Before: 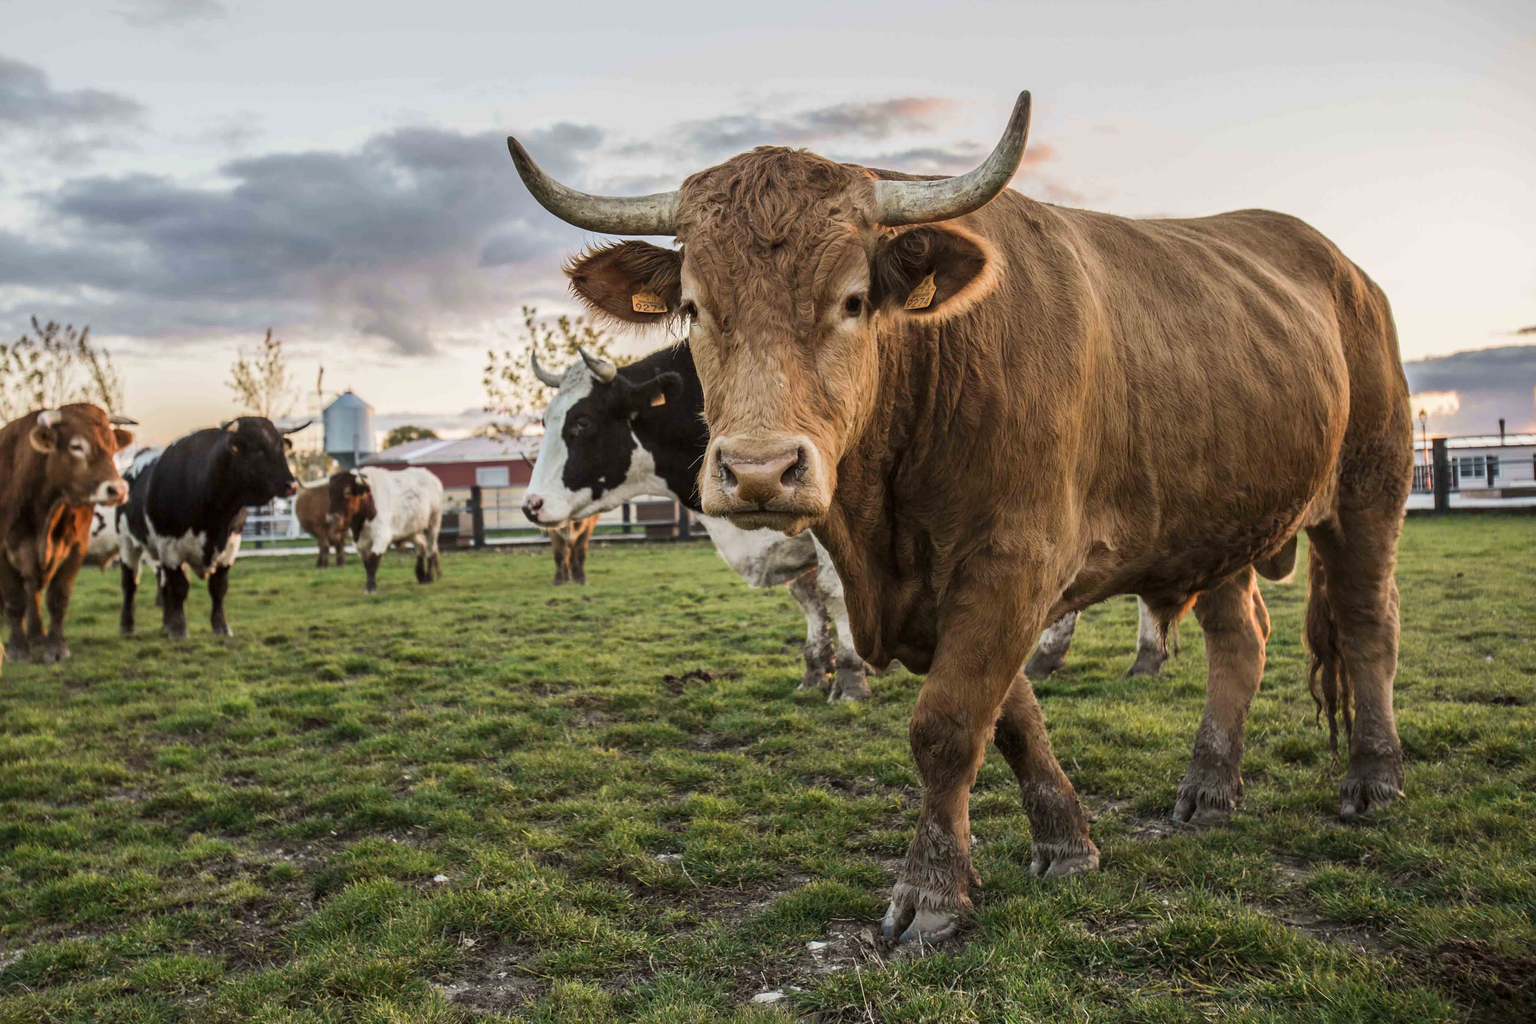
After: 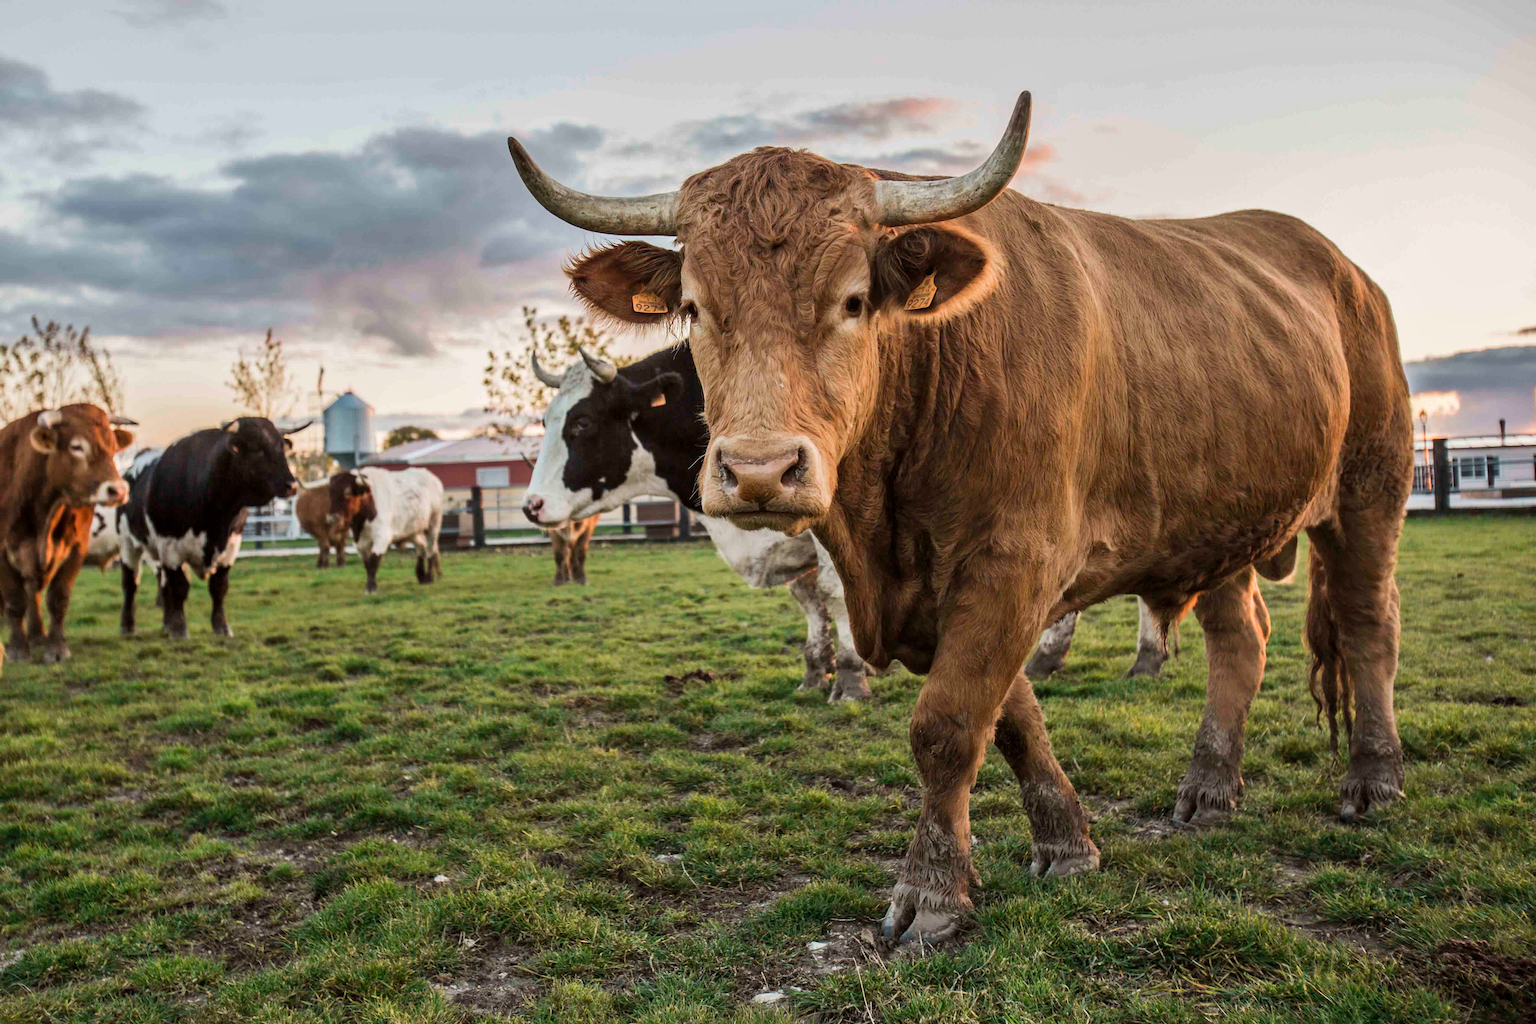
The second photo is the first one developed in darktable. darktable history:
shadows and highlights: shadows 29.8, highlights -30.25, low approximation 0.01, soften with gaussian
